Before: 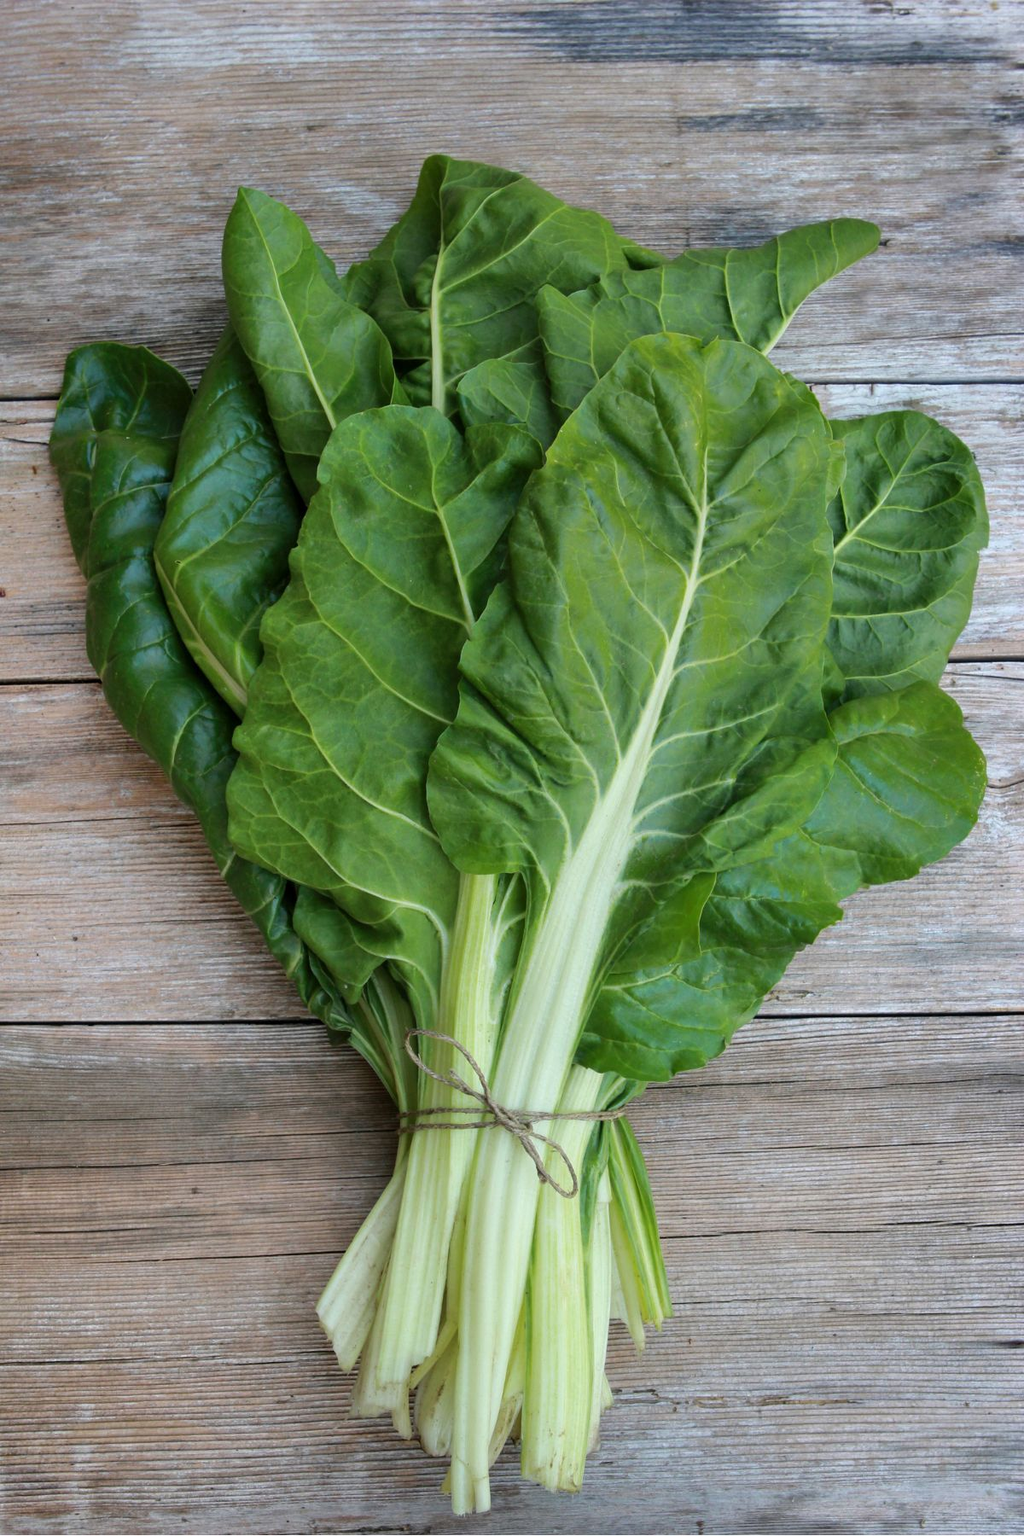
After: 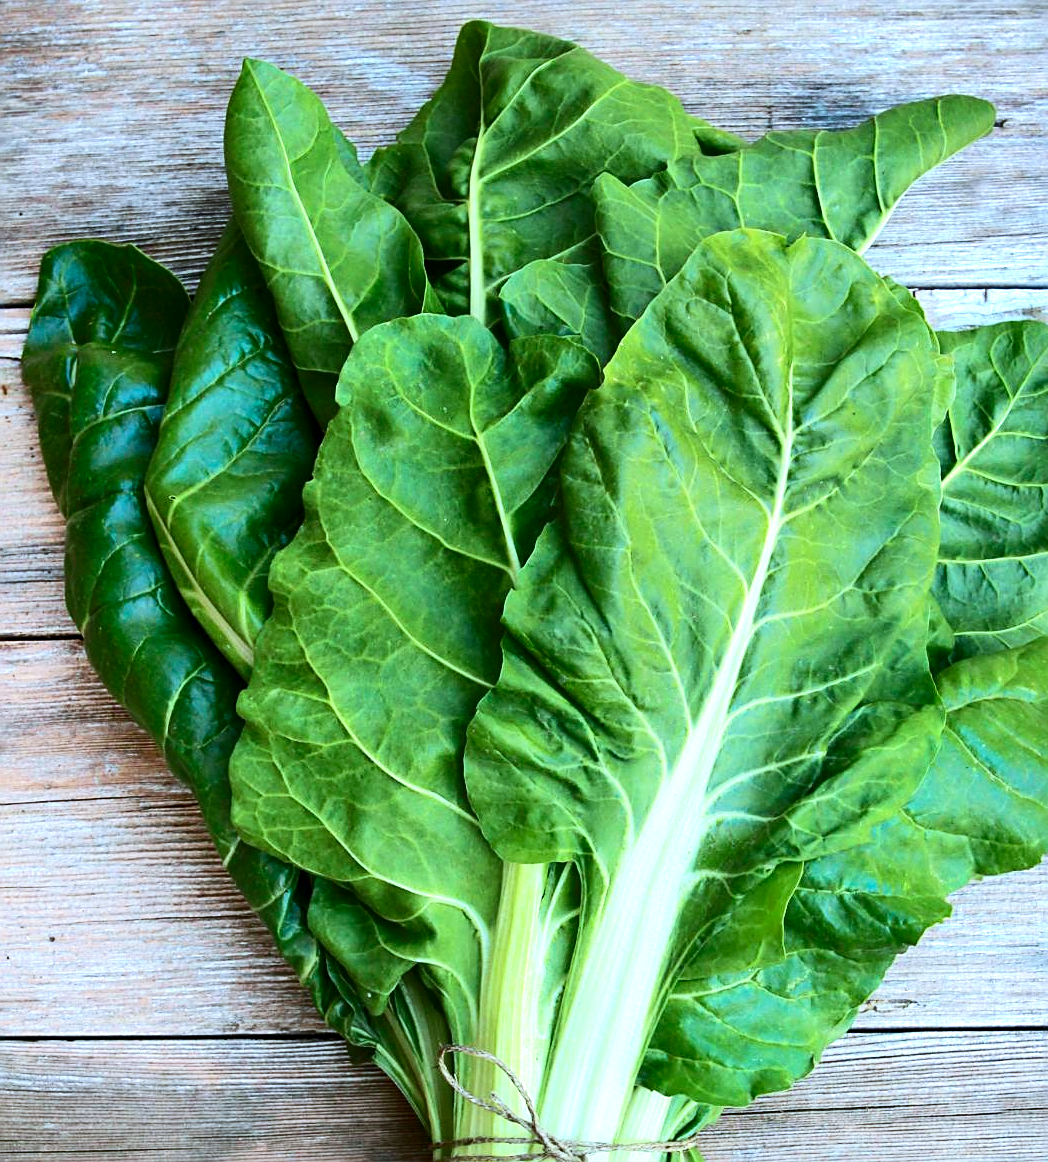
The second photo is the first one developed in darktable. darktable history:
color correction: highlights a* -4.18, highlights b* -10.81
crop: left 3.015%, top 8.969%, right 9.647%, bottom 26.457%
sharpen: on, module defaults
exposure: exposure 0.722 EV, compensate highlight preservation false
velvia: strength 9.25%
color zones: curves: ch0 [(0, 0.613) (0.01, 0.613) (0.245, 0.448) (0.498, 0.529) (0.642, 0.665) (0.879, 0.777) (0.99, 0.613)]; ch1 [(0, 0) (0.143, 0) (0.286, 0) (0.429, 0) (0.571, 0) (0.714, 0) (0.857, 0)], mix -121.96%
contrast brightness saturation: contrast 0.28
